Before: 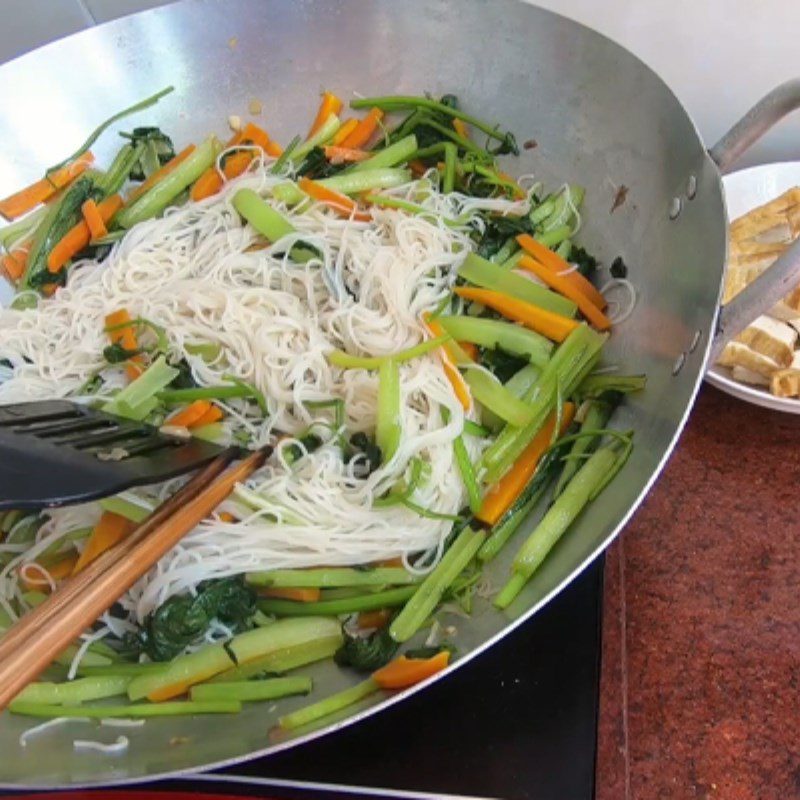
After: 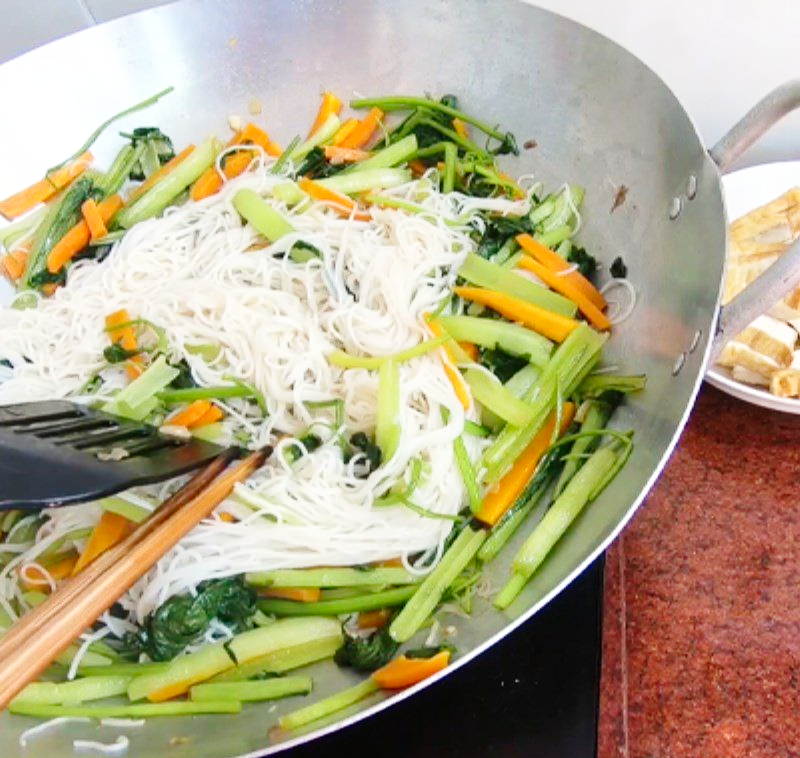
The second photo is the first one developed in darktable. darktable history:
crop and rotate: top 0.001%, bottom 5.192%
base curve: curves: ch0 [(0, 0) (0.008, 0.007) (0.022, 0.029) (0.048, 0.089) (0.092, 0.197) (0.191, 0.399) (0.275, 0.534) (0.357, 0.65) (0.477, 0.78) (0.542, 0.833) (0.799, 0.973) (1, 1)], preserve colors none
